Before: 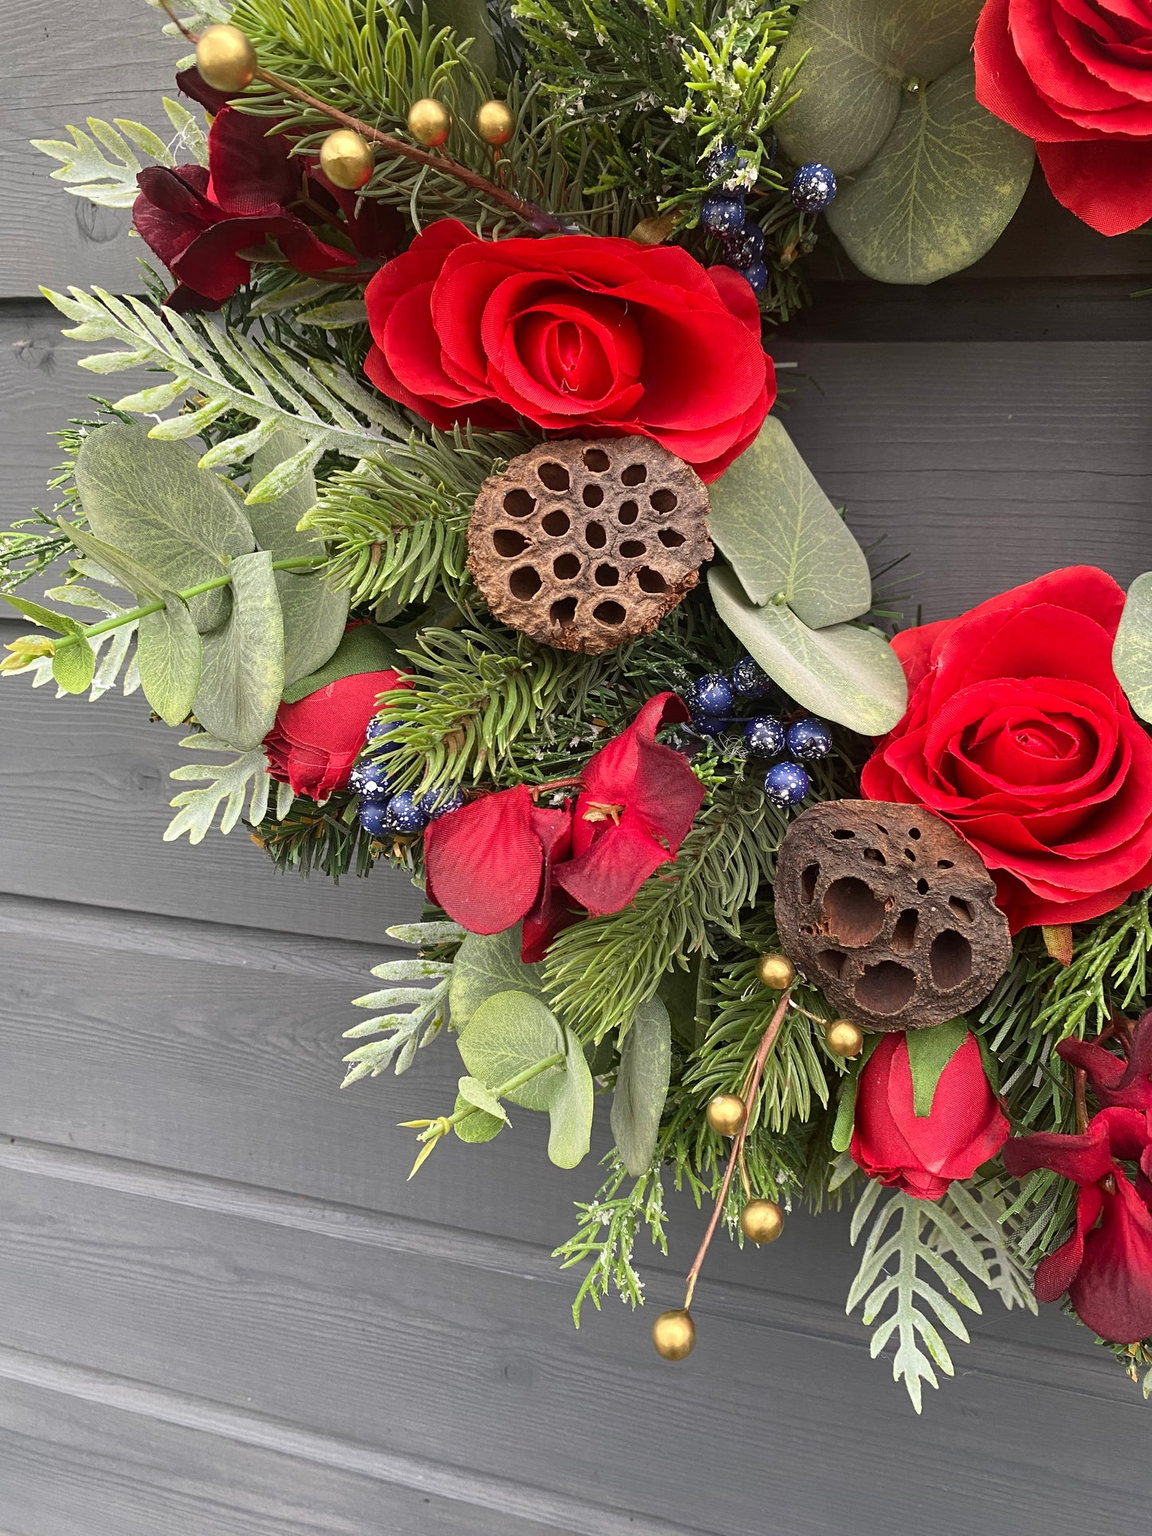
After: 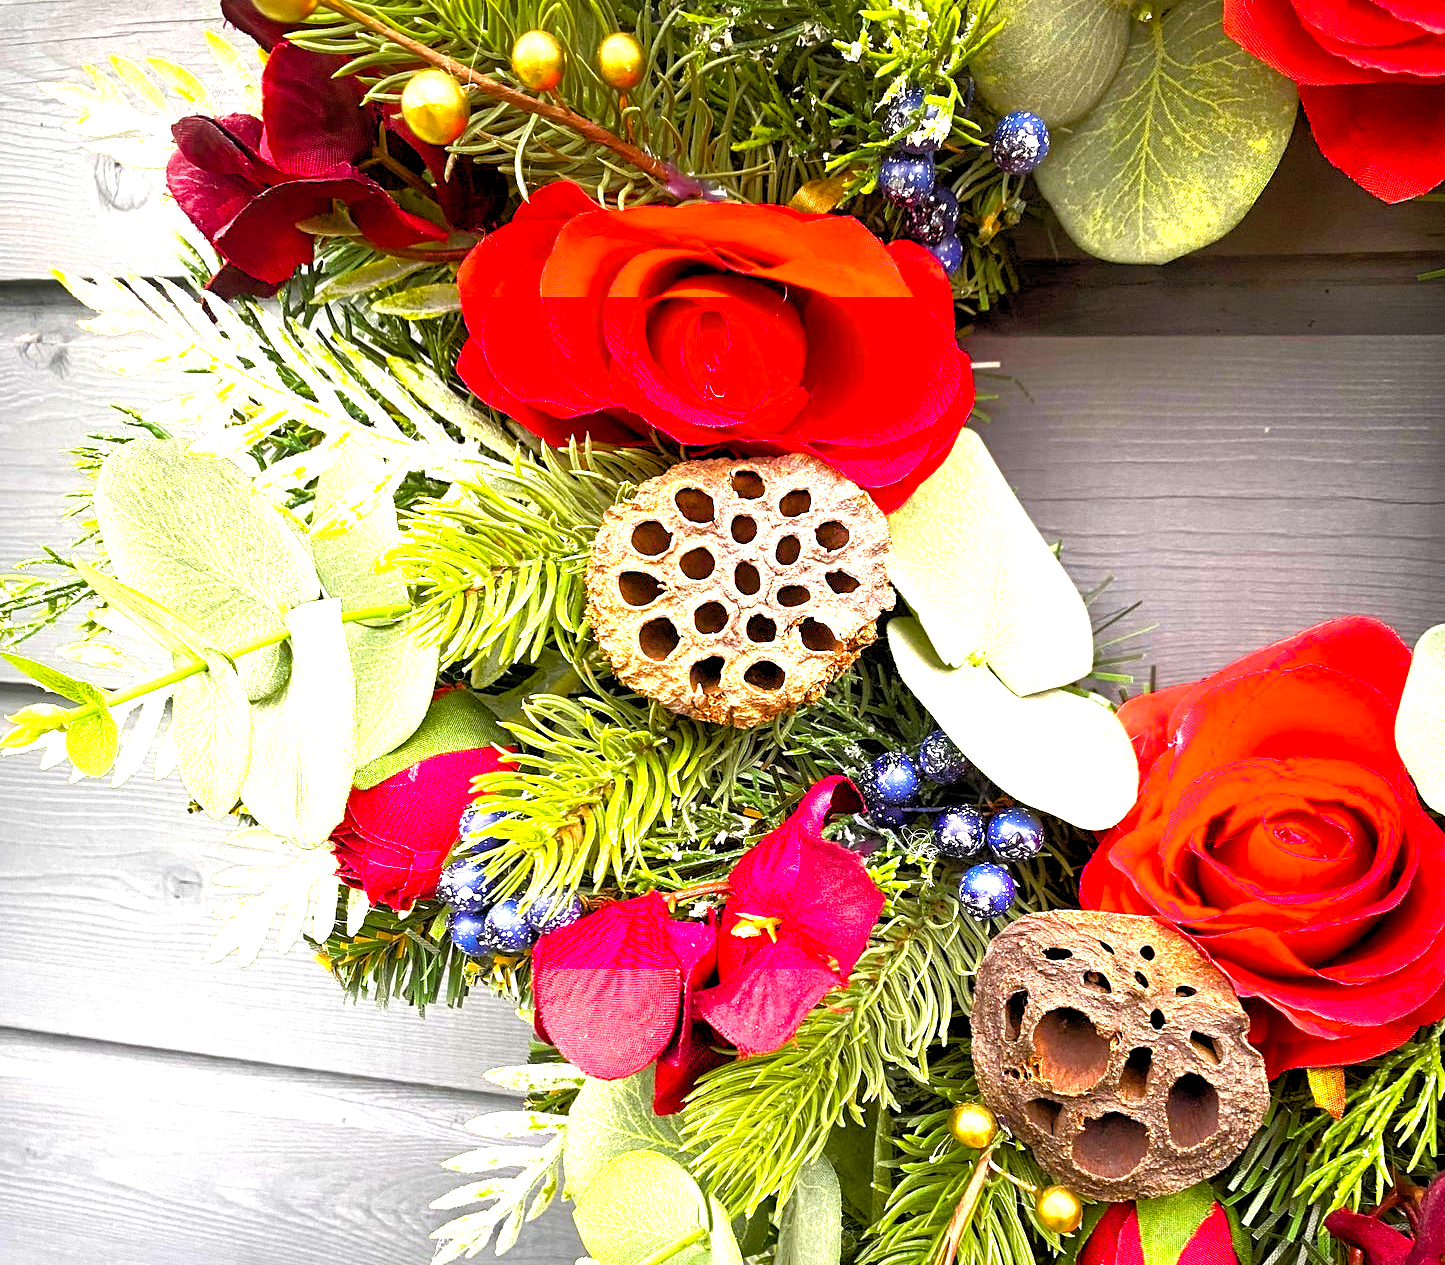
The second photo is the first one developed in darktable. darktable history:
color balance rgb: linear chroma grading › global chroma 9%, perceptual saturation grading › global saturation 36%, perceptual saturation grading › shadows 35%, perceptual brilliance grading › global brilliance 15%, perceptual brilliance grading › shadows -35%, global vibrance 15%
crop and rotate: top 4.848%, bottom 29.503%
exposure: exposure 1.5 EV, compensate highlight preservation false
rgb levels: levels [[0.013, 0.434, 0.89], [0, 0.5, 1], [0, 0.5, 1]]
rgb curve: curves: ch0 [(0, 0) (0.053, 0.068) (0.122, 0.128) (1, 1)]
vignetting: fall-off start 53.2%, brightness -0.594, saturation 0, automatic ratio true, width/height ratio 1.313, shape 0.22, unbound false
shadows and highlights: radius 110.86, shadows 51.09, white point adjustment 9.16, highlights -4.17, highlights color adjustment 32.2%, soften with gaussian
